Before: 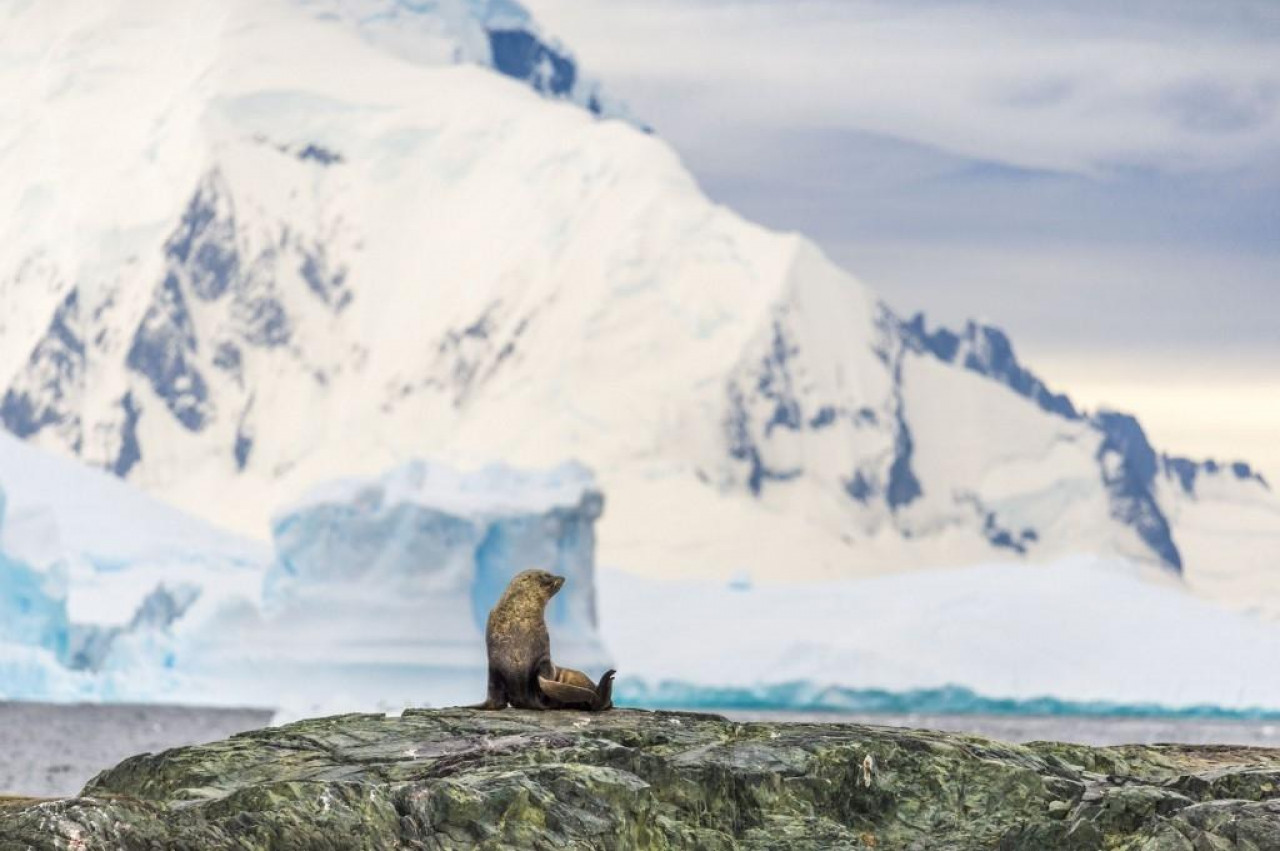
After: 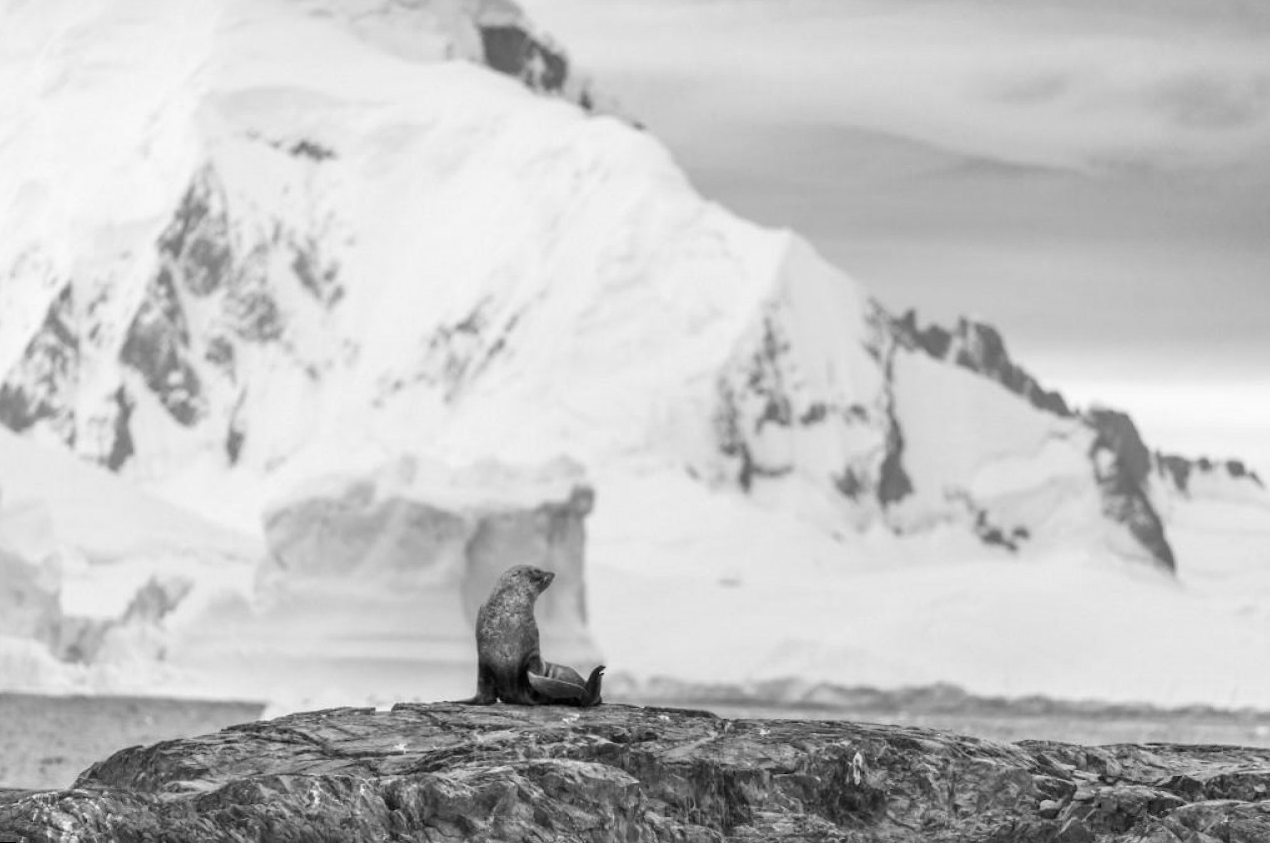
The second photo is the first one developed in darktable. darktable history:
rotate and perspective: rotation 0.192°, lens shift (horizontal) -0.015, crop left 0.005, crop right 0.996, crop top 0.006, crop bottom 0.99
monochrome: a -3.63, b -0.465
